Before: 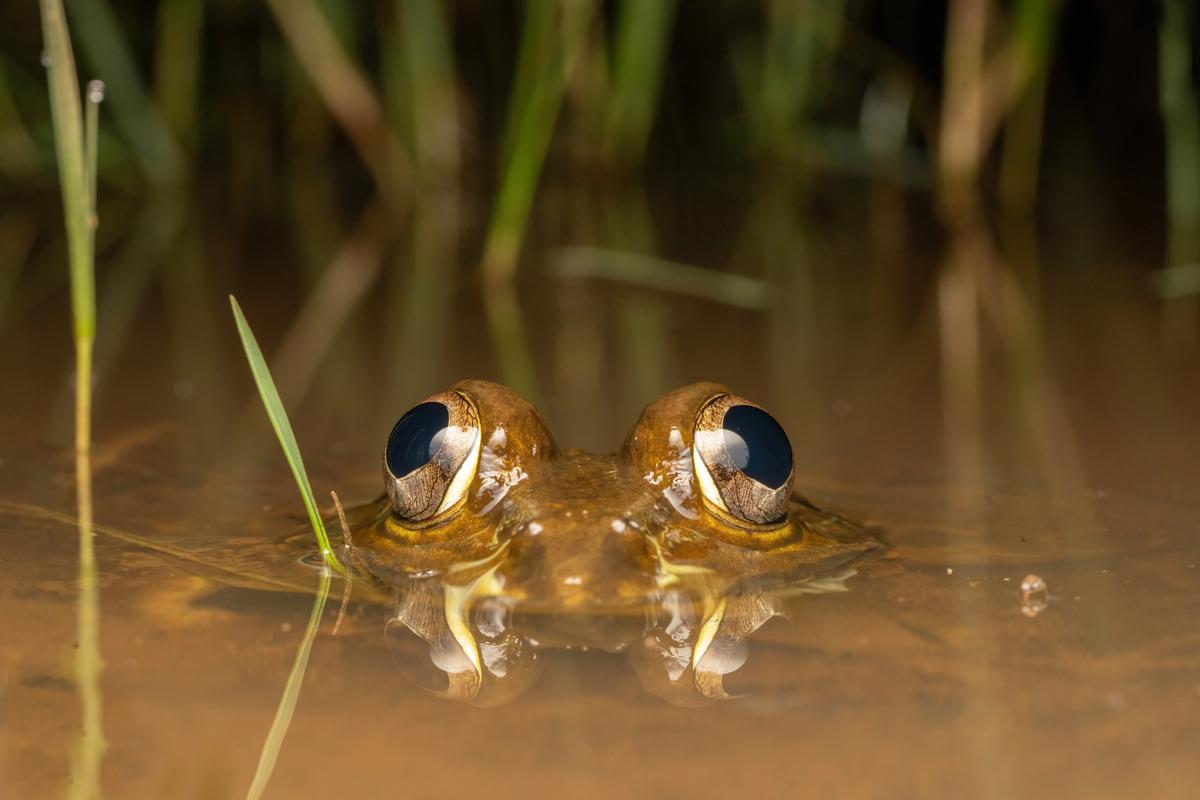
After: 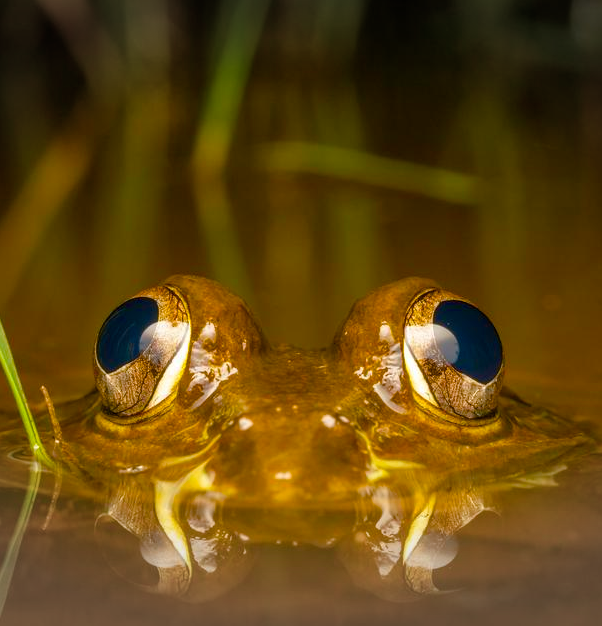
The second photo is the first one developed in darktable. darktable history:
crop and rotate: angle 0.014°, left 24.215%, top 13.234%, right 25.6%, bottom 8.439%
vignetting: fall-off start 100.41%, width/height ratio 1.322
color balance rgb: linear chroma grading › global chroma 19.265%, perceptual saturation grading › global saturation 34.914%, perceptual saturation grading › highlights -29.792%, perceptual saturation grading › shadows 35.844%, global vibrance 20%
